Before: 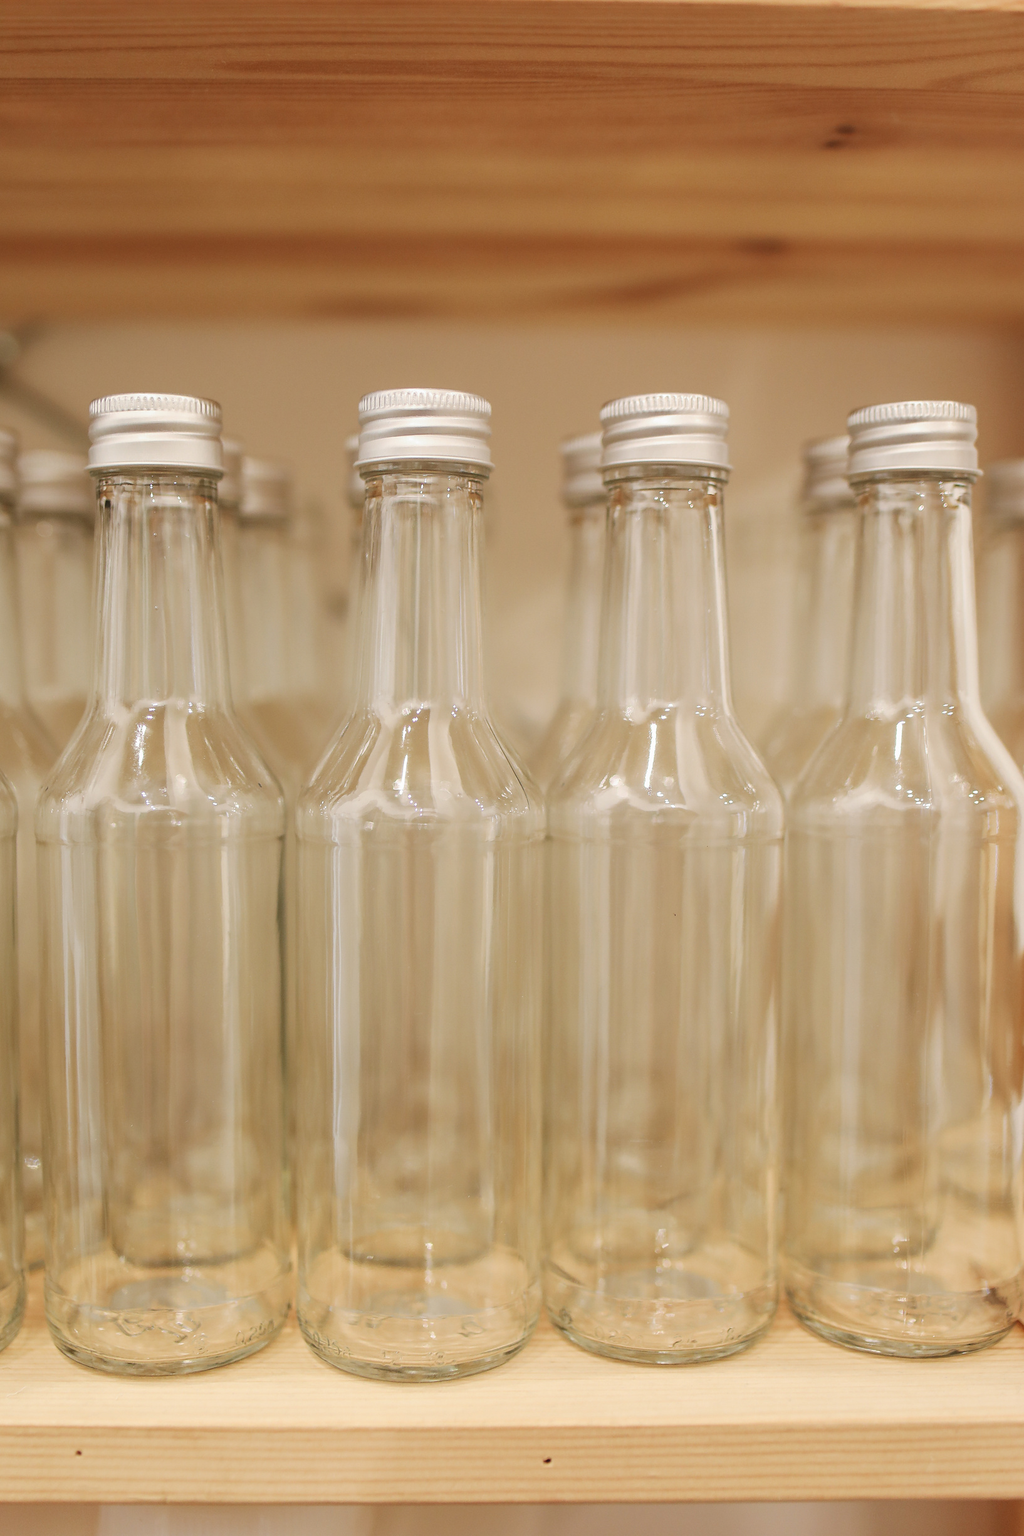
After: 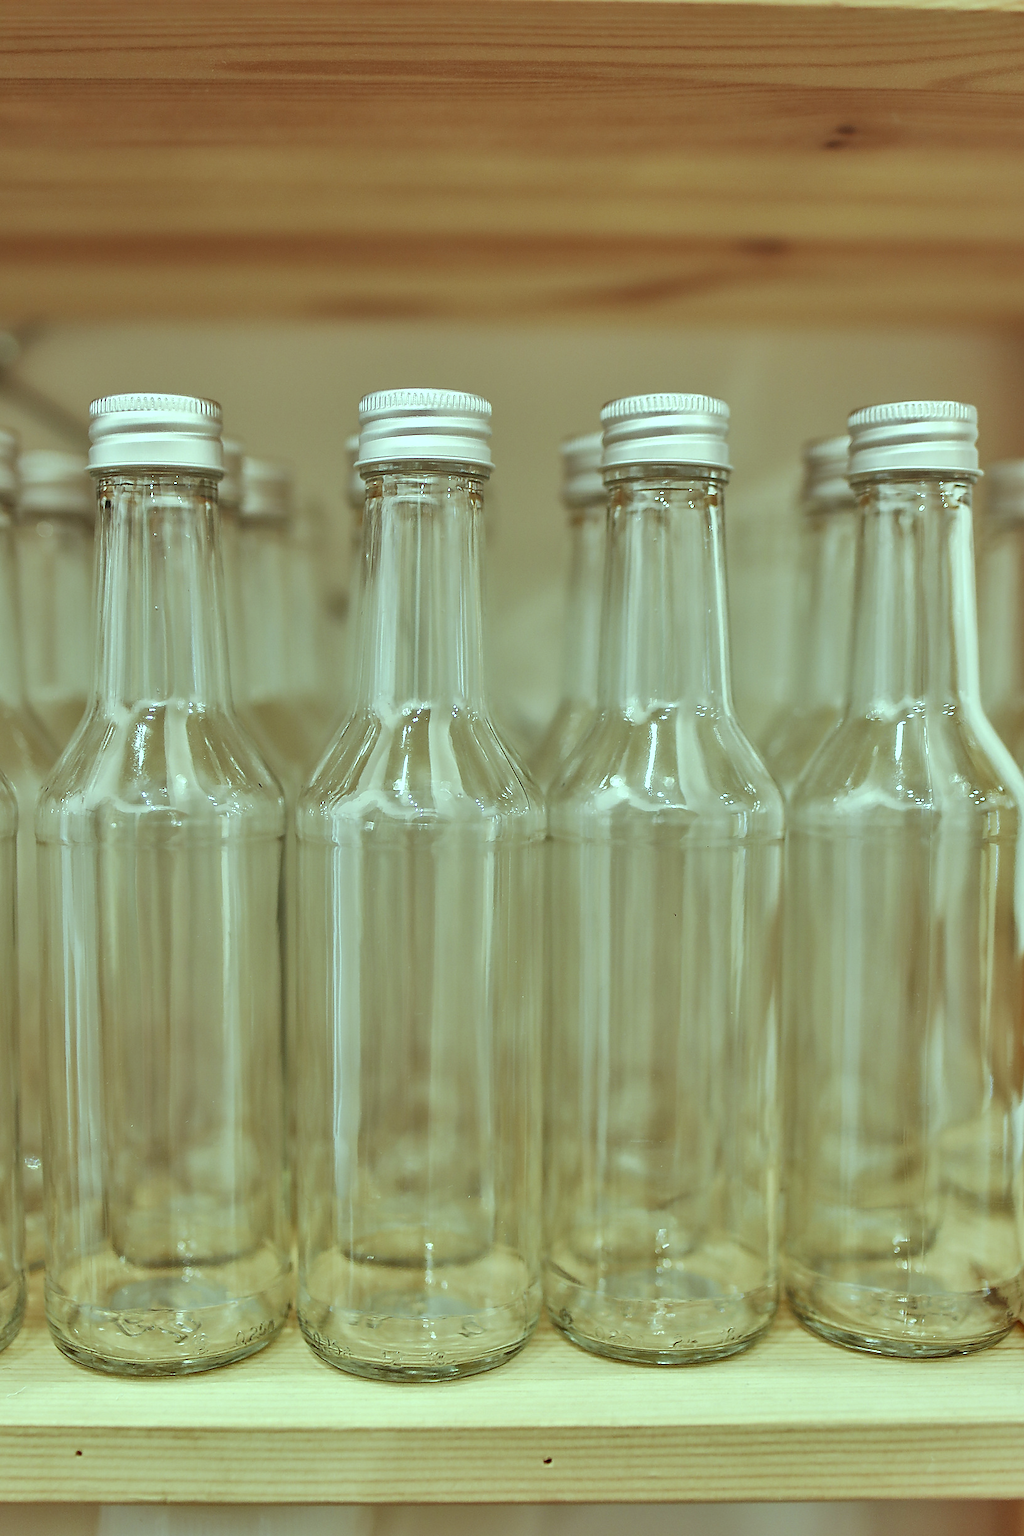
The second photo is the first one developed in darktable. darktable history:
sharpen: radius 1.4, amount 1.25, threshold 0.7
shadows and highlights: shadows 60, highlights -60.23, soften with gaussian
color balance: mode lift, gamma, gain (sRGB), lift [0.997, 0.979, 1.021, 1.011], gamma [1, 1.084, 0.916, 0.998], gain [1, 0.87, 1.13, 1.101], contrast 4.55%, contrast fulcrum 38.24%, output saturation 104.09%
